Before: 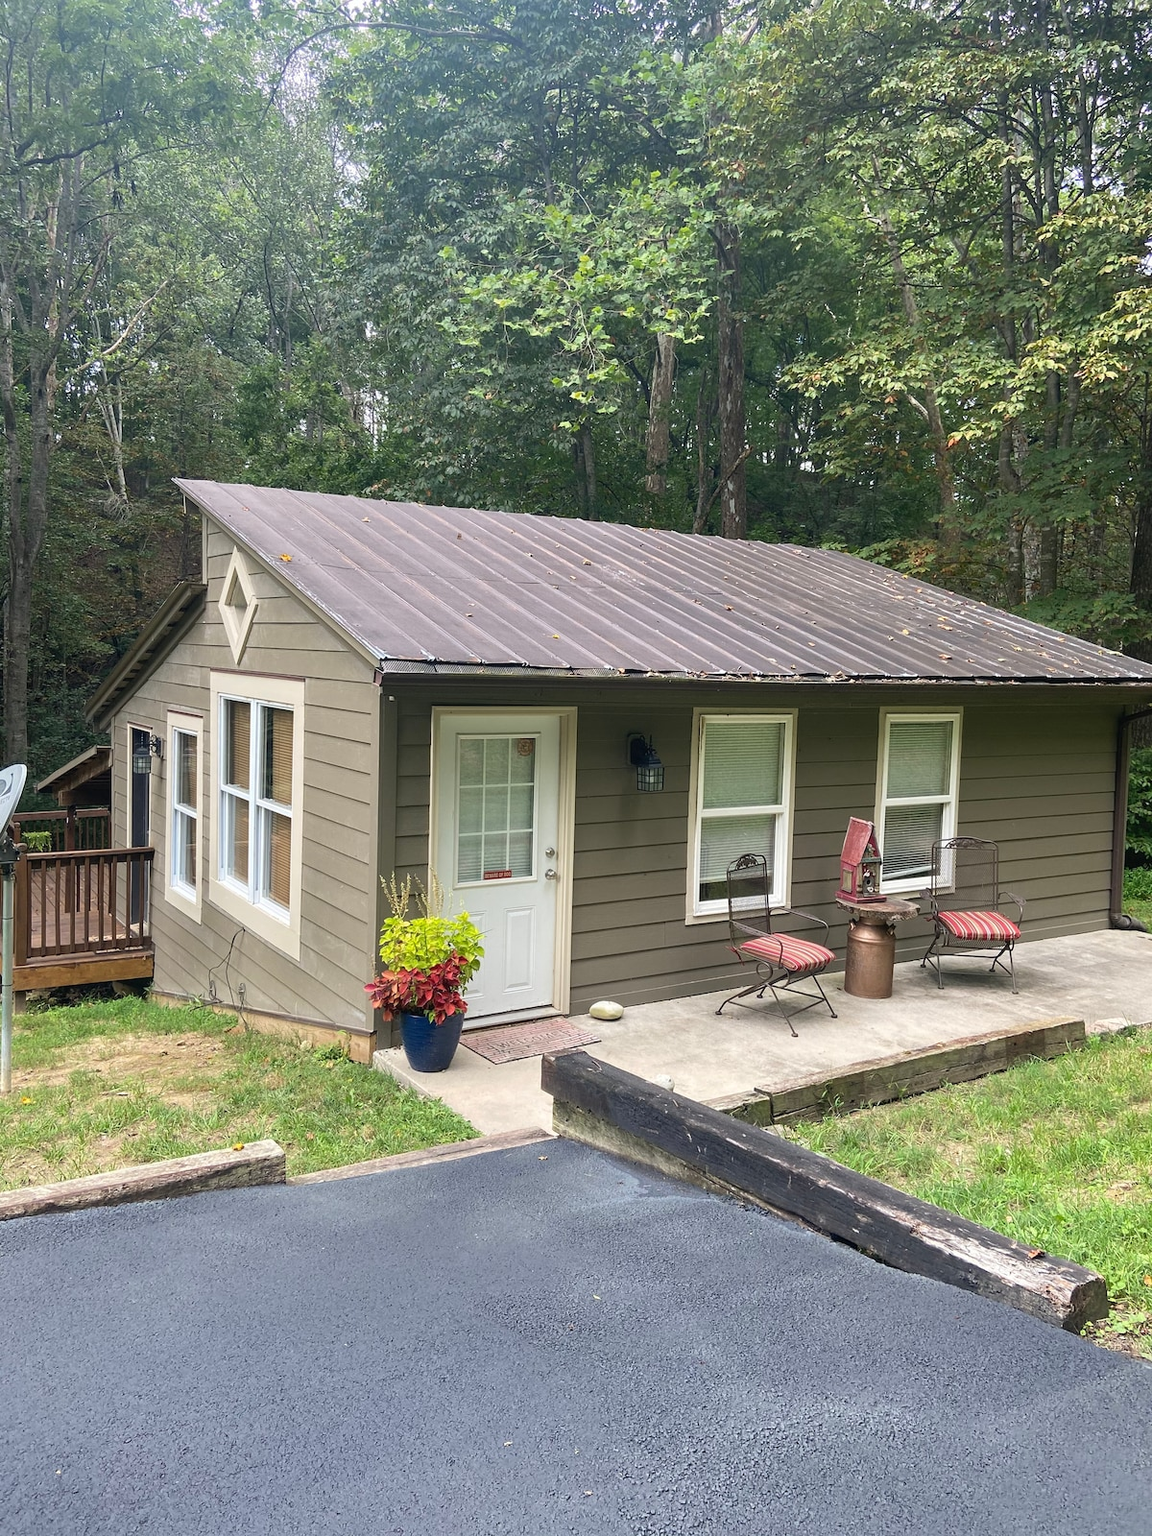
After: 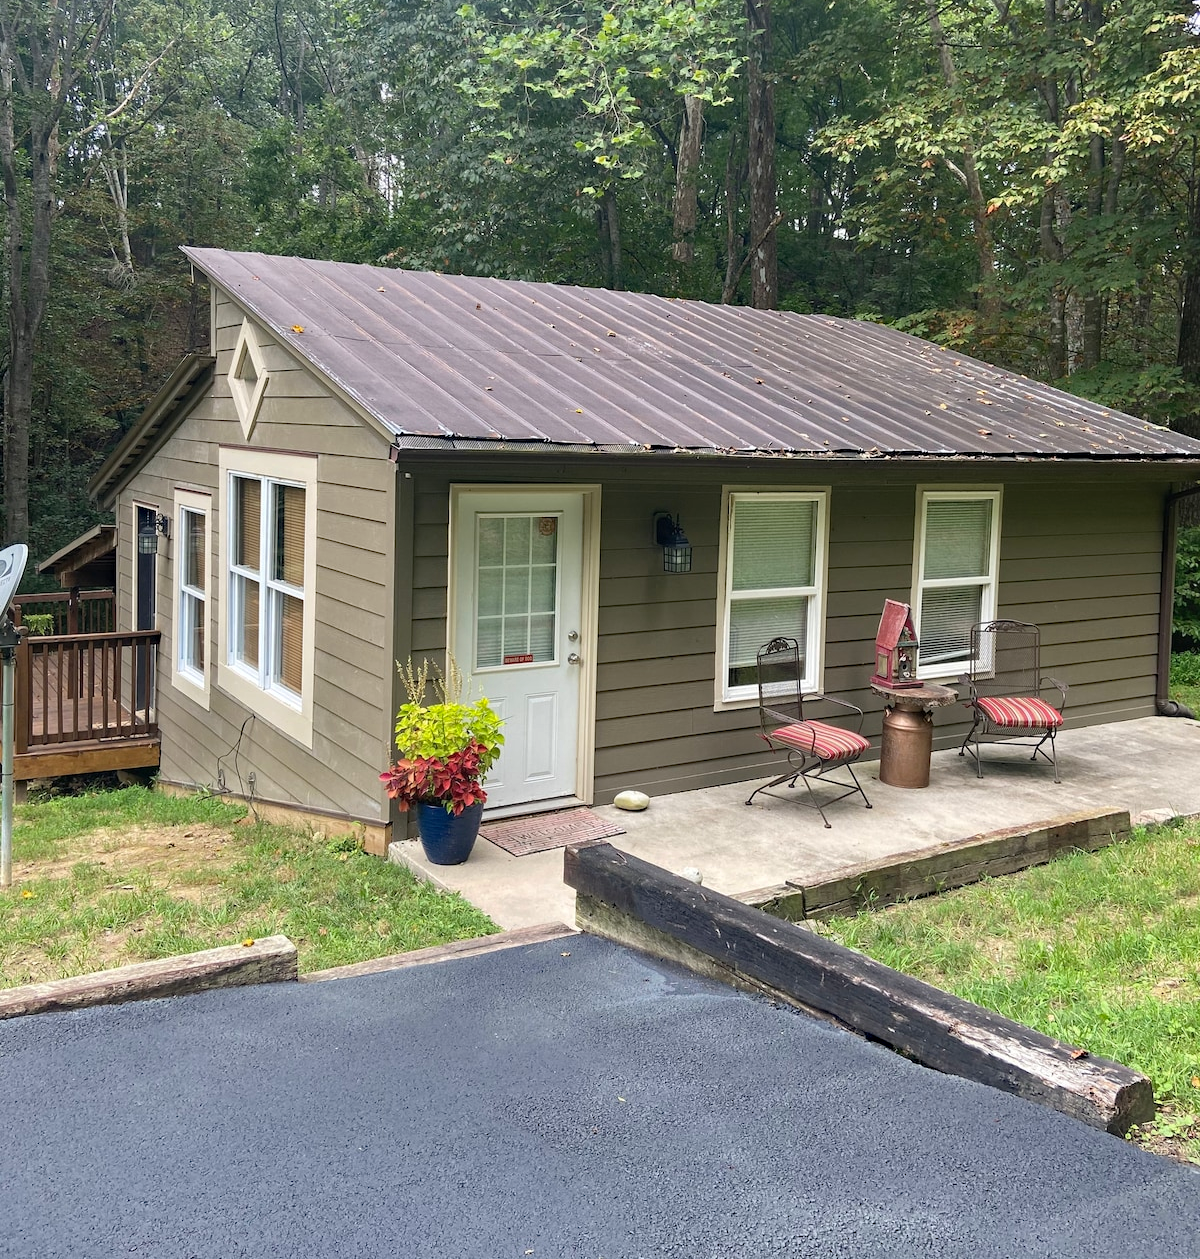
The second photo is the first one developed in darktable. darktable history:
crop and rotate: top 15.774%, bottom 5.506%
haze removal: compatibility mode true, adaptive false
